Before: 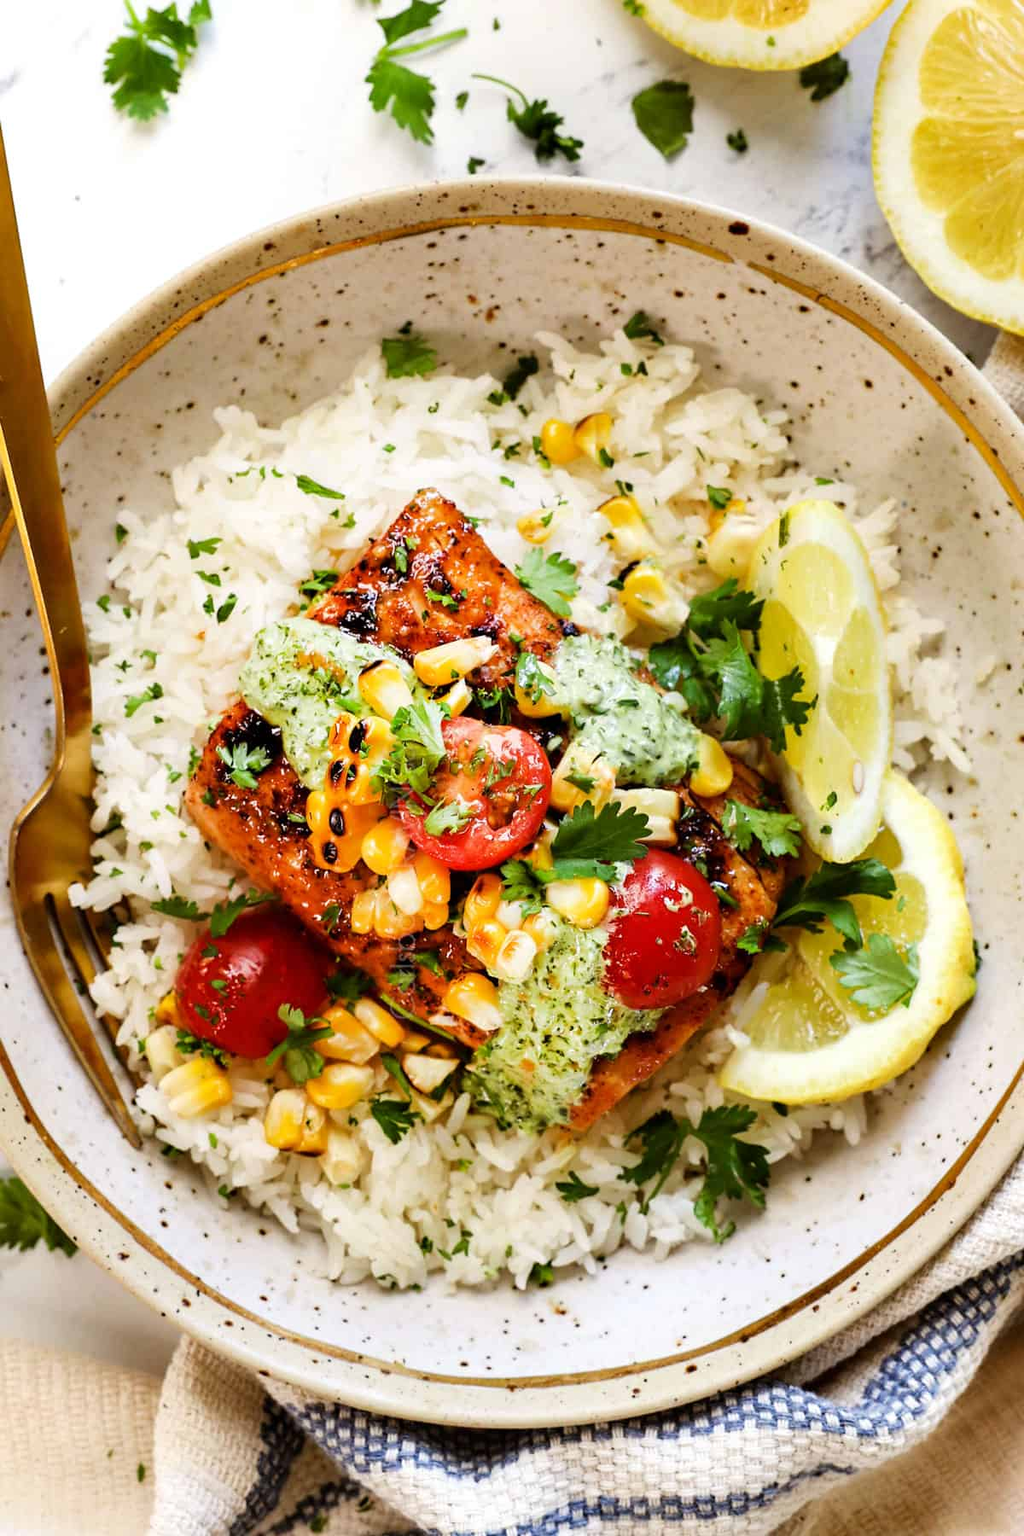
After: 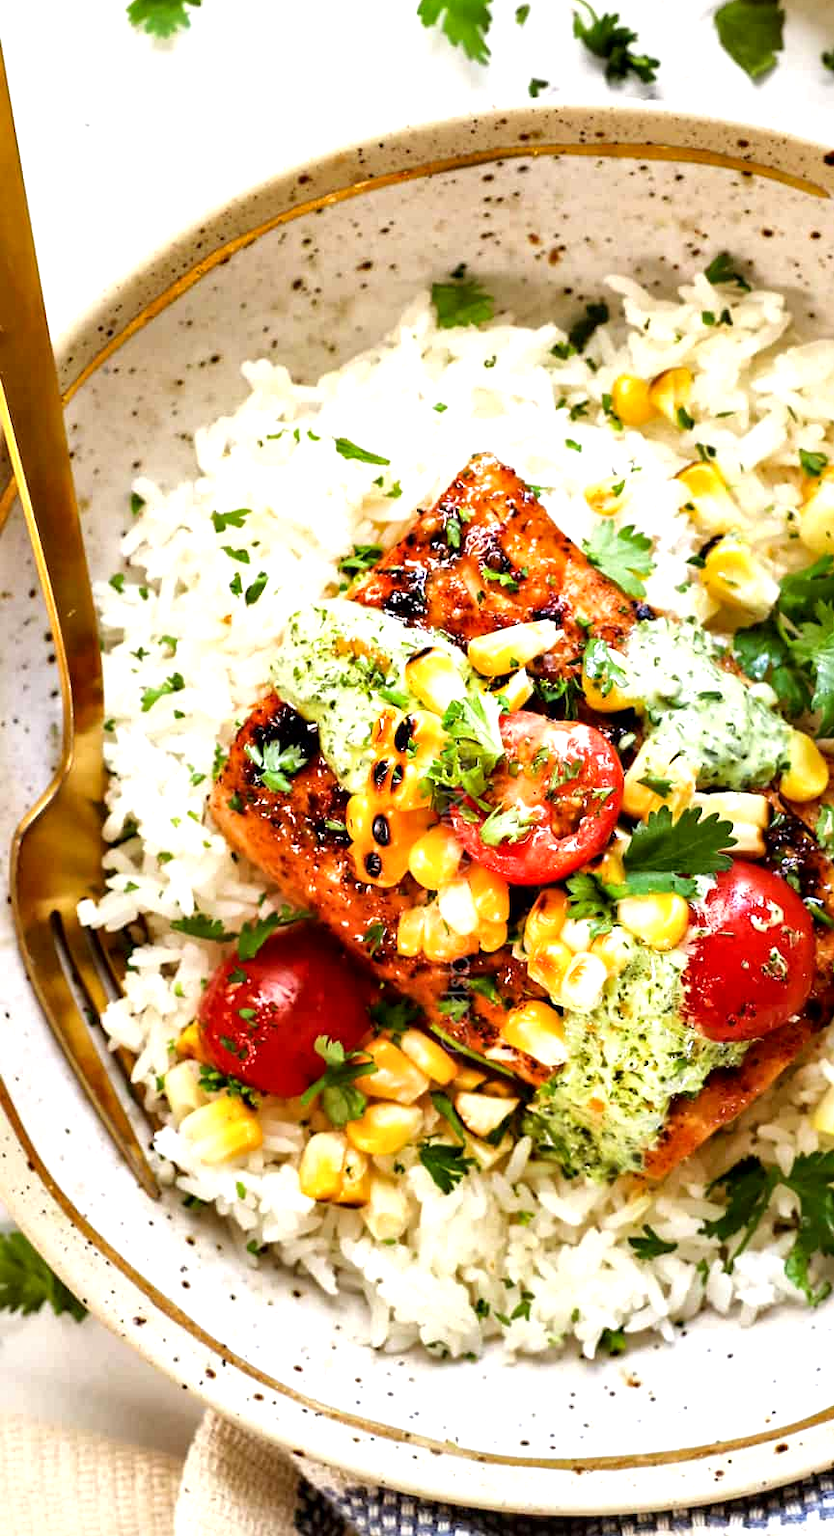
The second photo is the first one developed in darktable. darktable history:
exposure: black level correction 0.001, exposure 0.499 EV, compensate highlight preservation false
local contrast: mode bilateral grid, contrast 20, coarseness 50, detail 149%, midtone range 0.2
crop: top 5.778%, right 27.838%, bottom 5.744%
